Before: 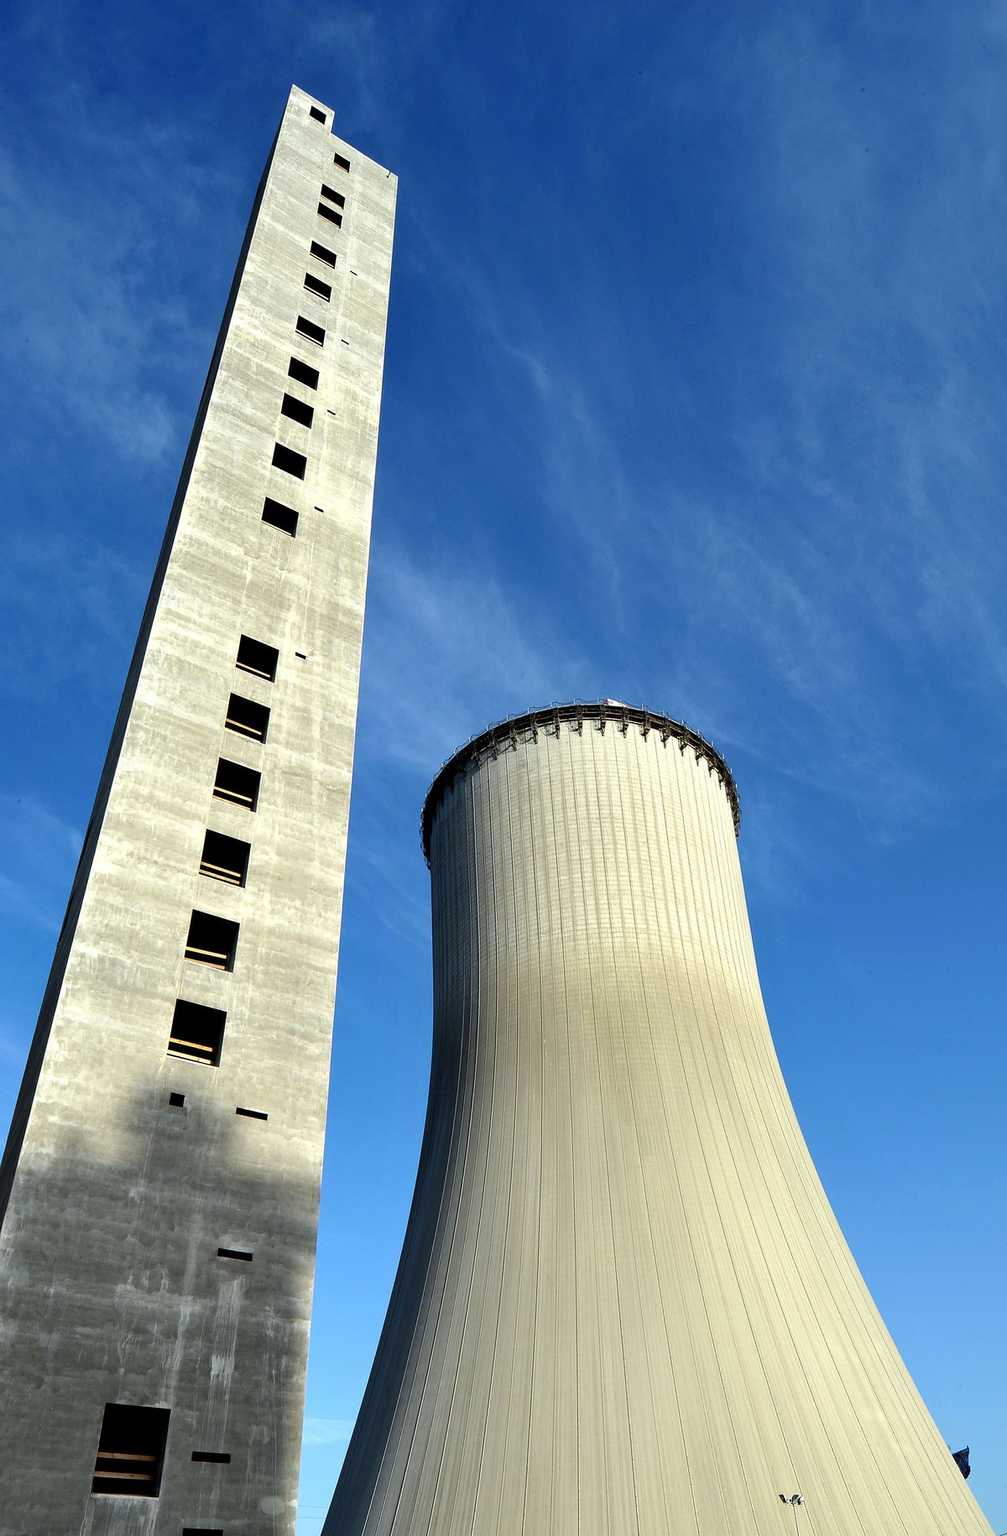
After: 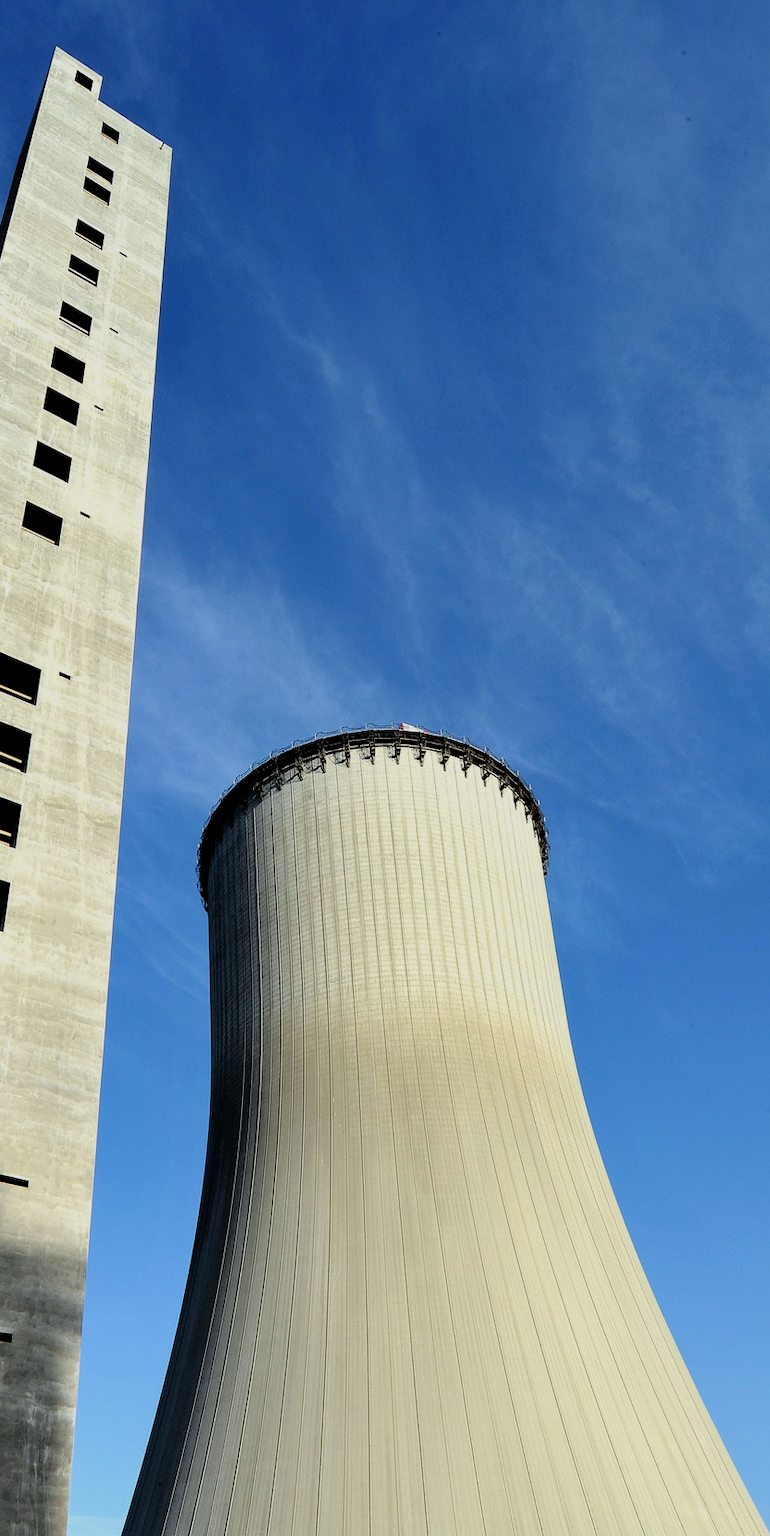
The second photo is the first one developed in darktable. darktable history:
filmic rgb: black relative exposure -7.75 EV, white relative exposure 4.4 EV, threshold 3 EV, hardness 3.76, latitude 50%, contrast 1.1, color science v5 (2021), contrast in shadows safe, contrast in highlights safe, enable highlight reconstruction true
crop and rotate: left 24.034%, top 2.838%, right 6.406%, bottom 6.299%
